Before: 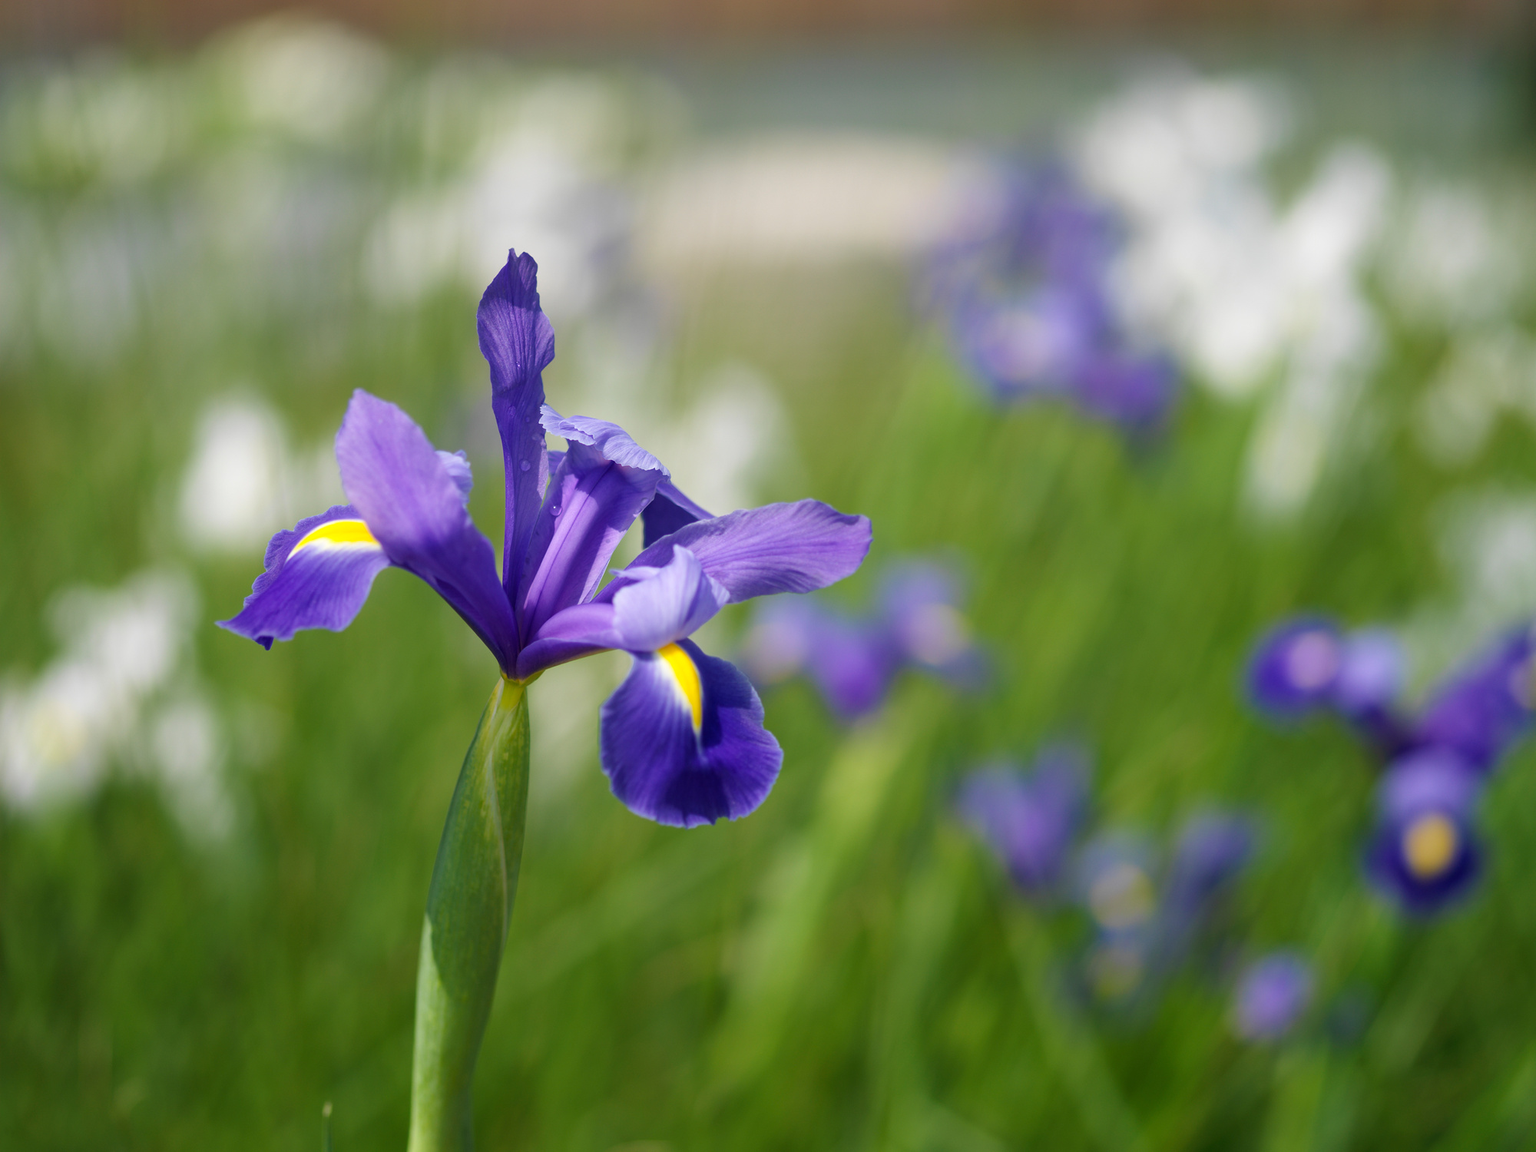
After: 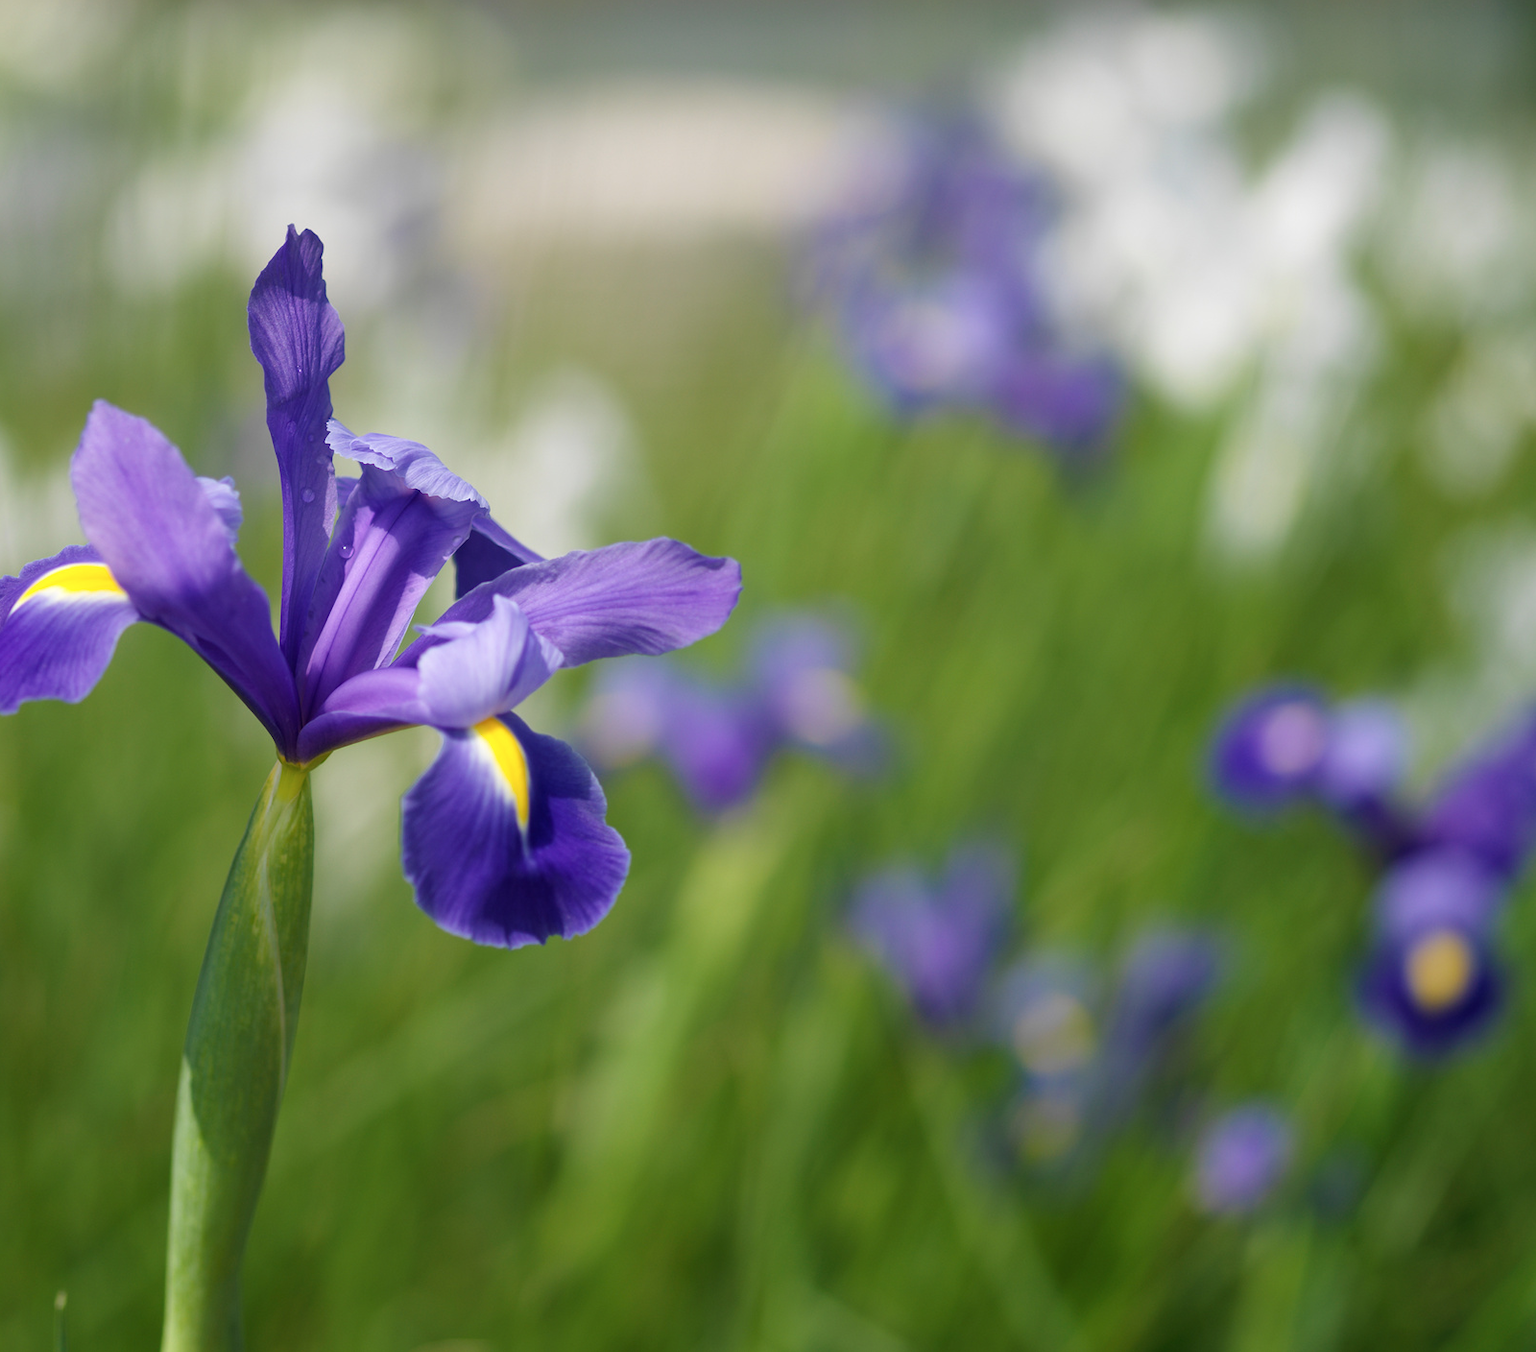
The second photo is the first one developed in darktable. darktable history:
contrast brightness saturation: contrast 0.006, saturation -0.06
crop and rotate: left 18.159%, top 6.002%, right 1.792%
